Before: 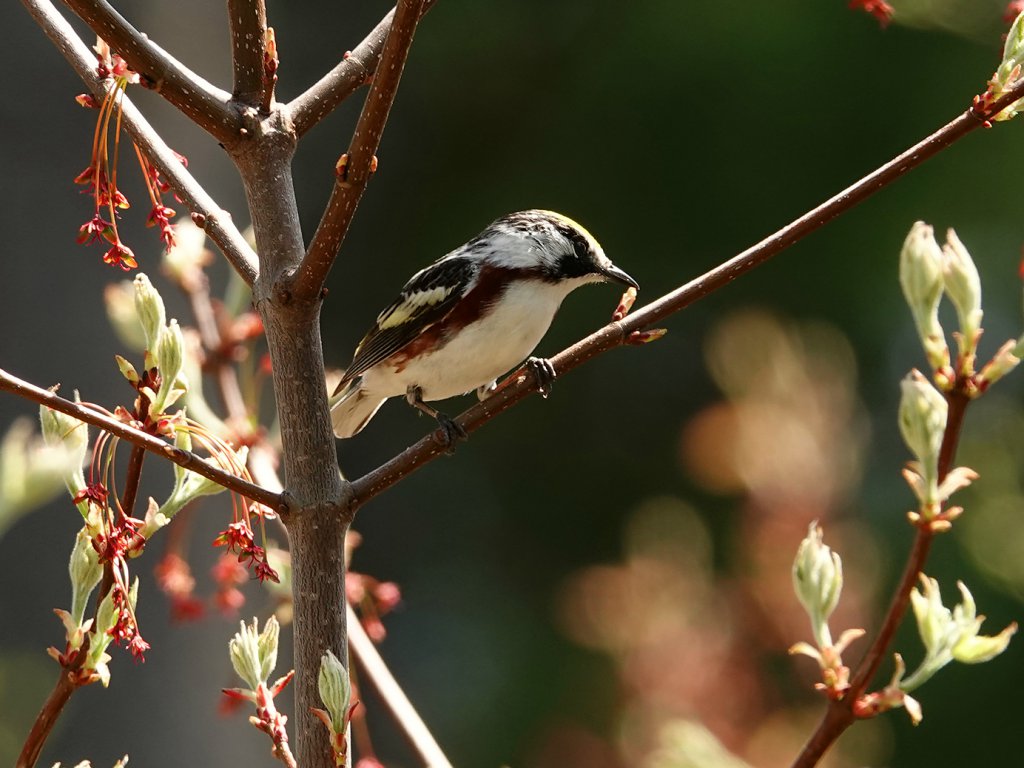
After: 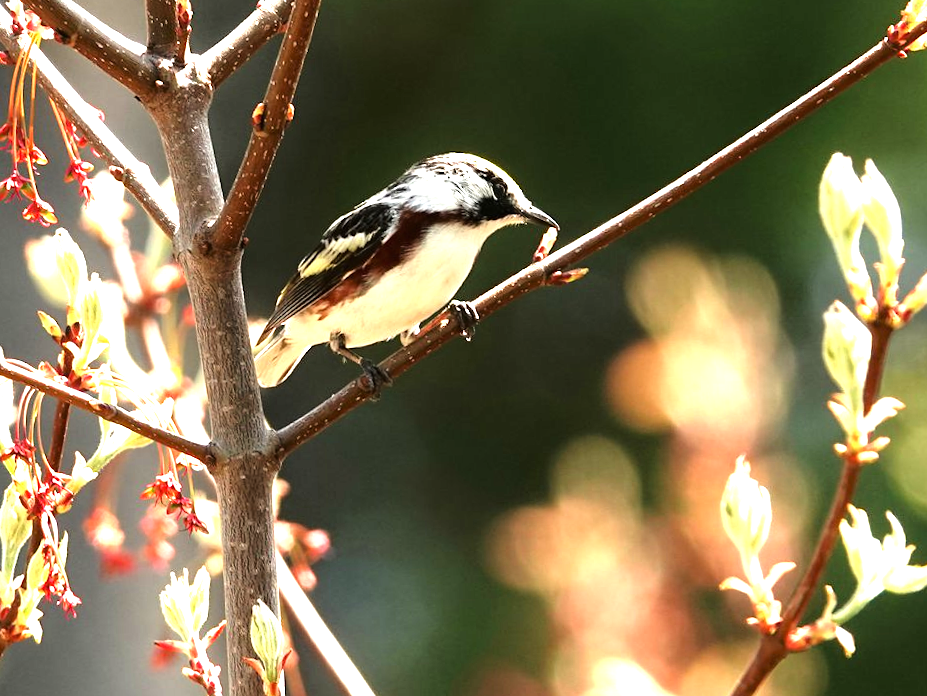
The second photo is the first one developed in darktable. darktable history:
exposure: black level correction 0, exposure 1.102 EV, compensate highlight preservation false
crop and rotate: angle 1.72°, left 5.867%, top 5.705%
tone equalizer: -8 EV -0.748 EV, -7 EV -0.709 EV, -6 EV -0.568 EV, -5 EV -0.38 EV, -3 EV 0.388 EV, -2 EV 0.6 EV, -1 EV 0.677 EV, +0 EV 0.763 EV
